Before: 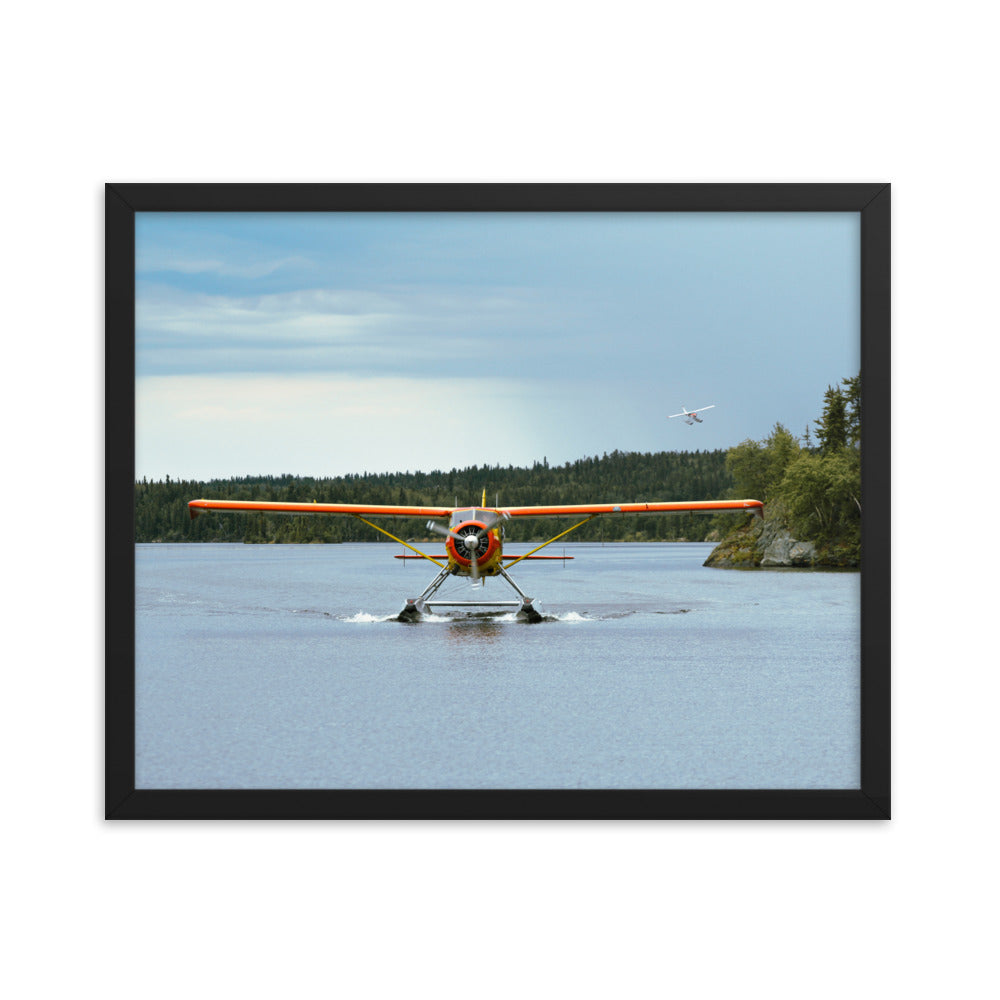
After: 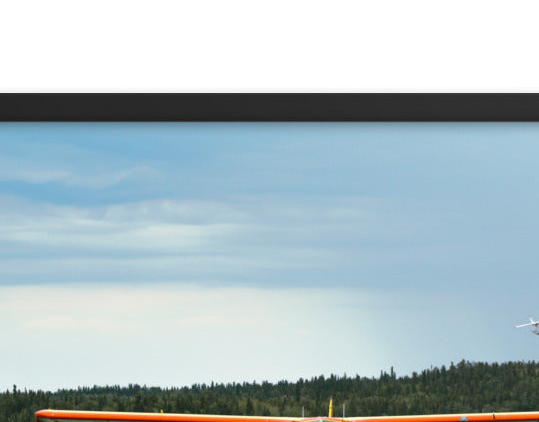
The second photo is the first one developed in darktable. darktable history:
crop: left 15.306%, top 9.065%, right 30.789%, bottom 48.638%
